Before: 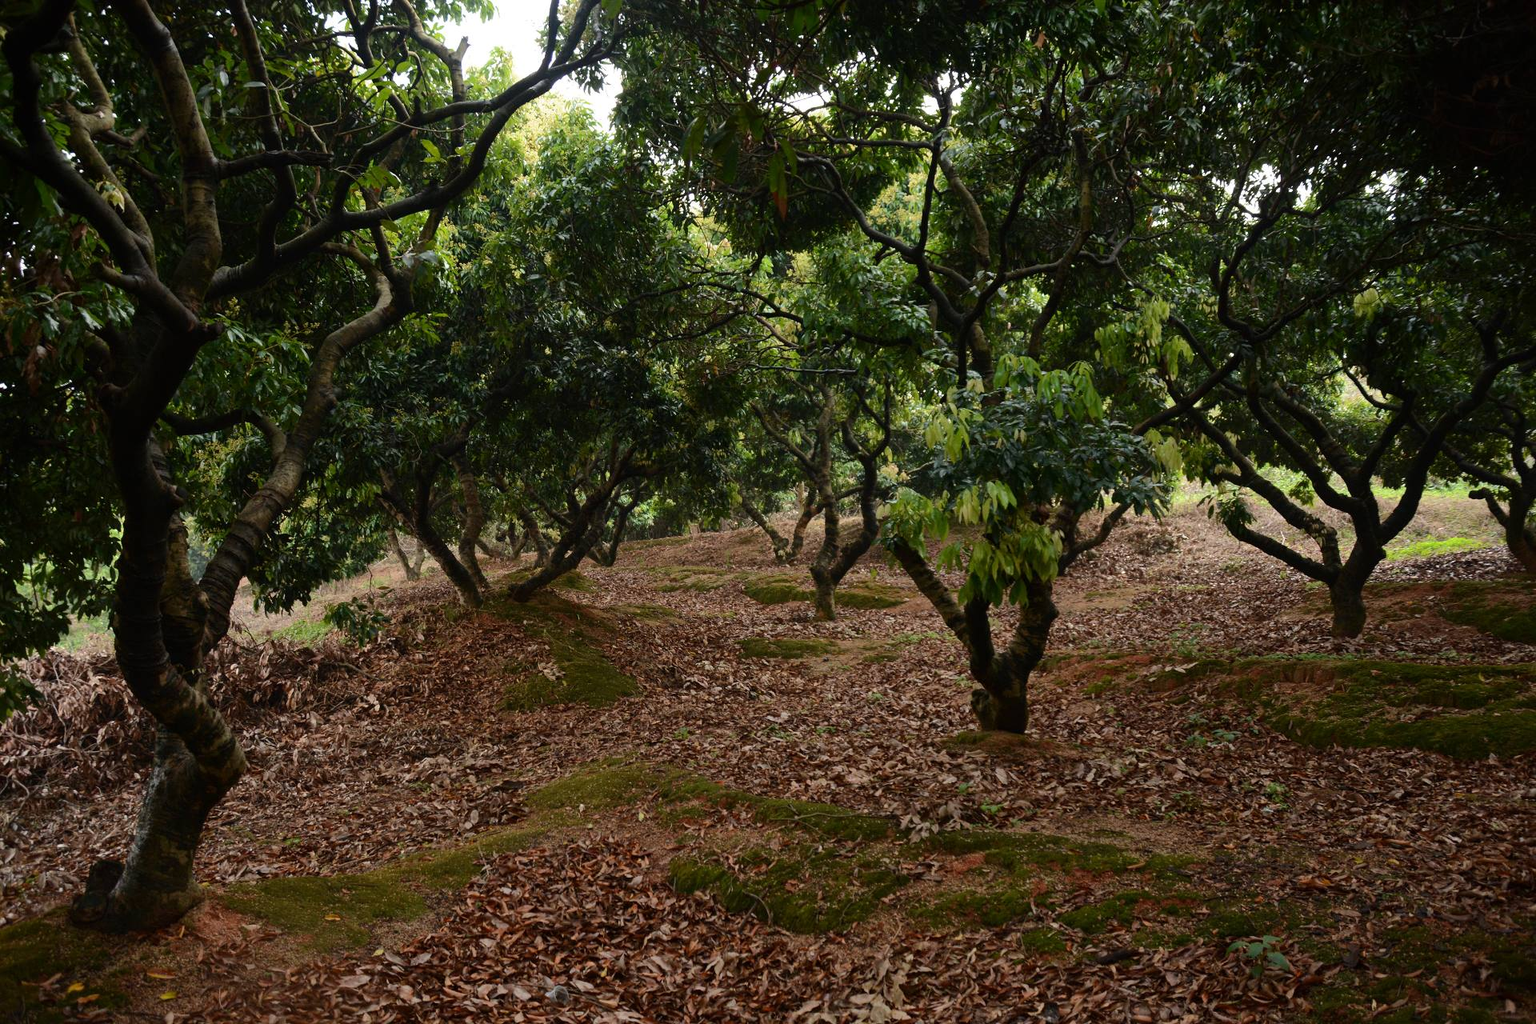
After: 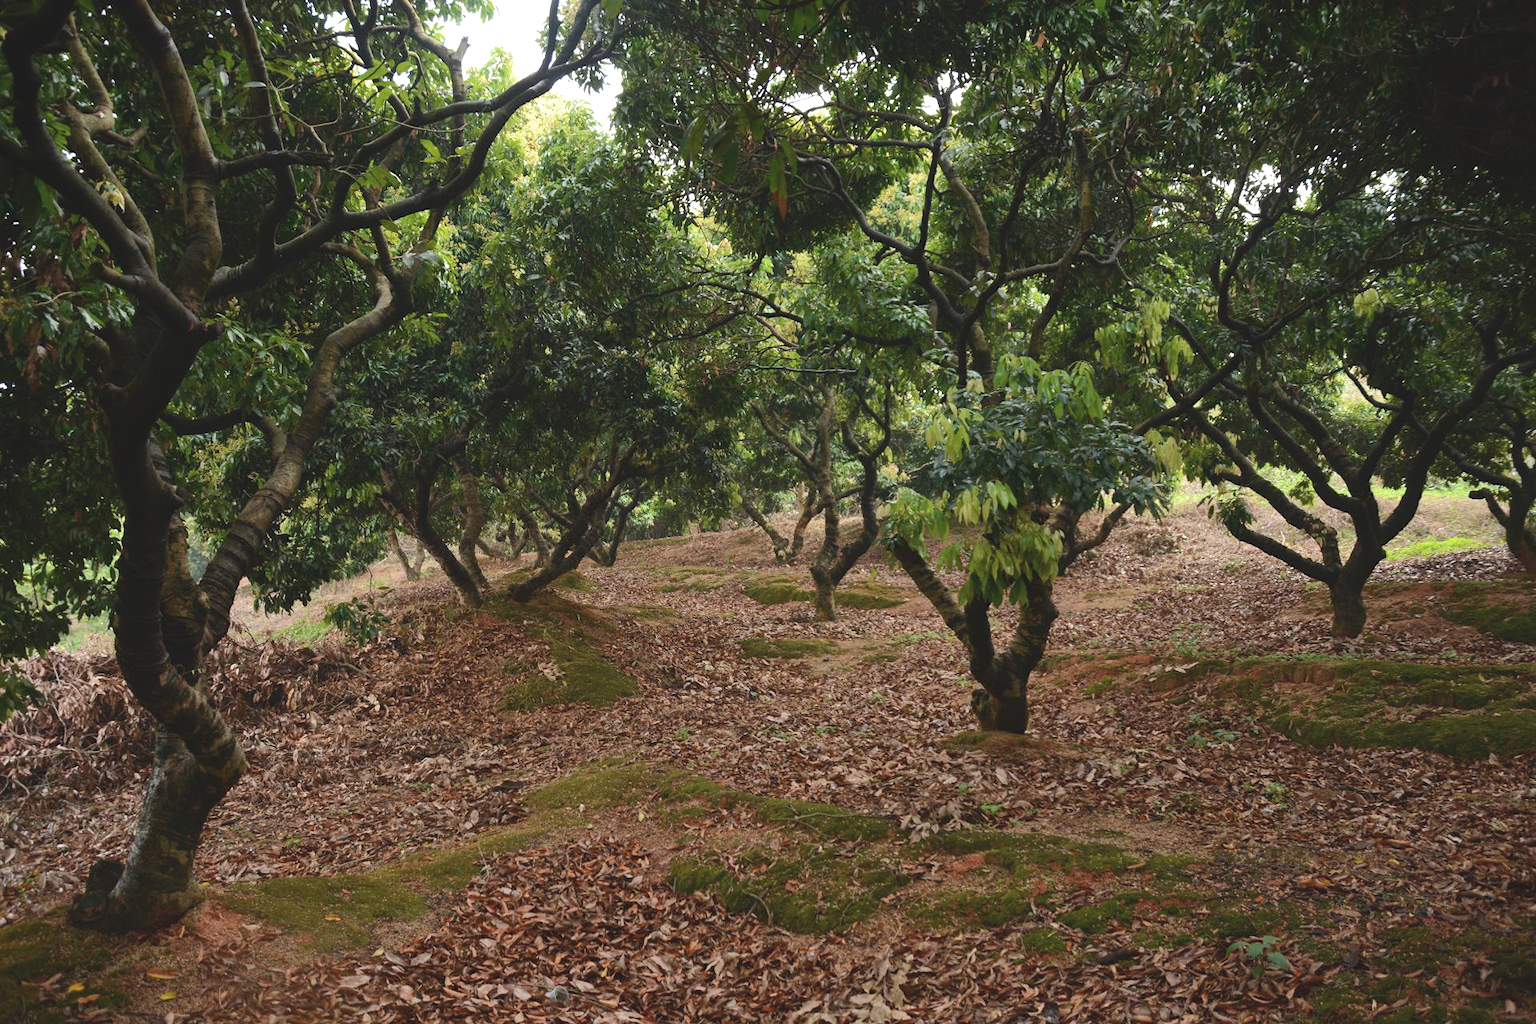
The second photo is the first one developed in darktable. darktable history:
contrast brightness saturation: contrast -0.15, brightness 0.05, saturation -0.12
exposure: black level correction 0, exposure 0.5 EV, compensate highlight preservation false
